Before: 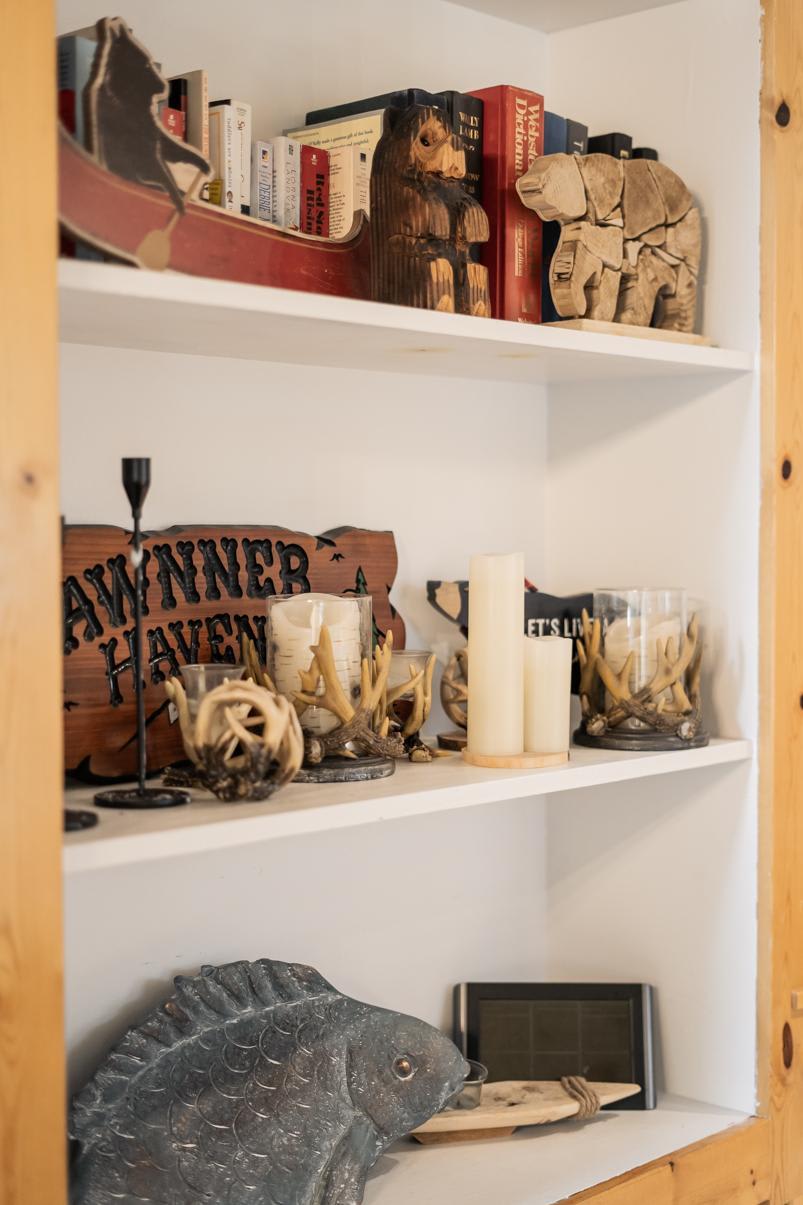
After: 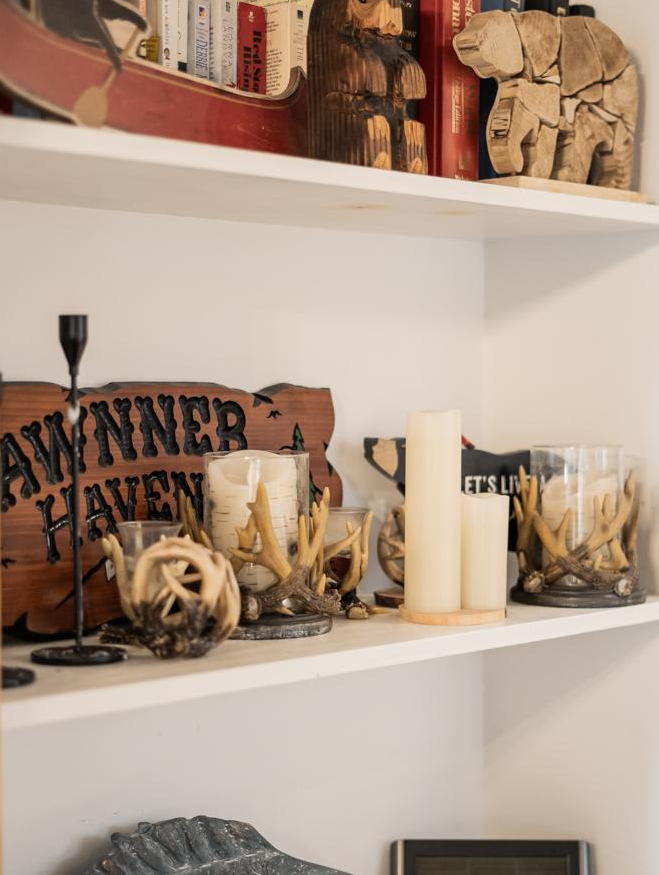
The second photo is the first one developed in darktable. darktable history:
crop: left 7.87%, top 11.921%, right 9.958%, bottom 15.458%
